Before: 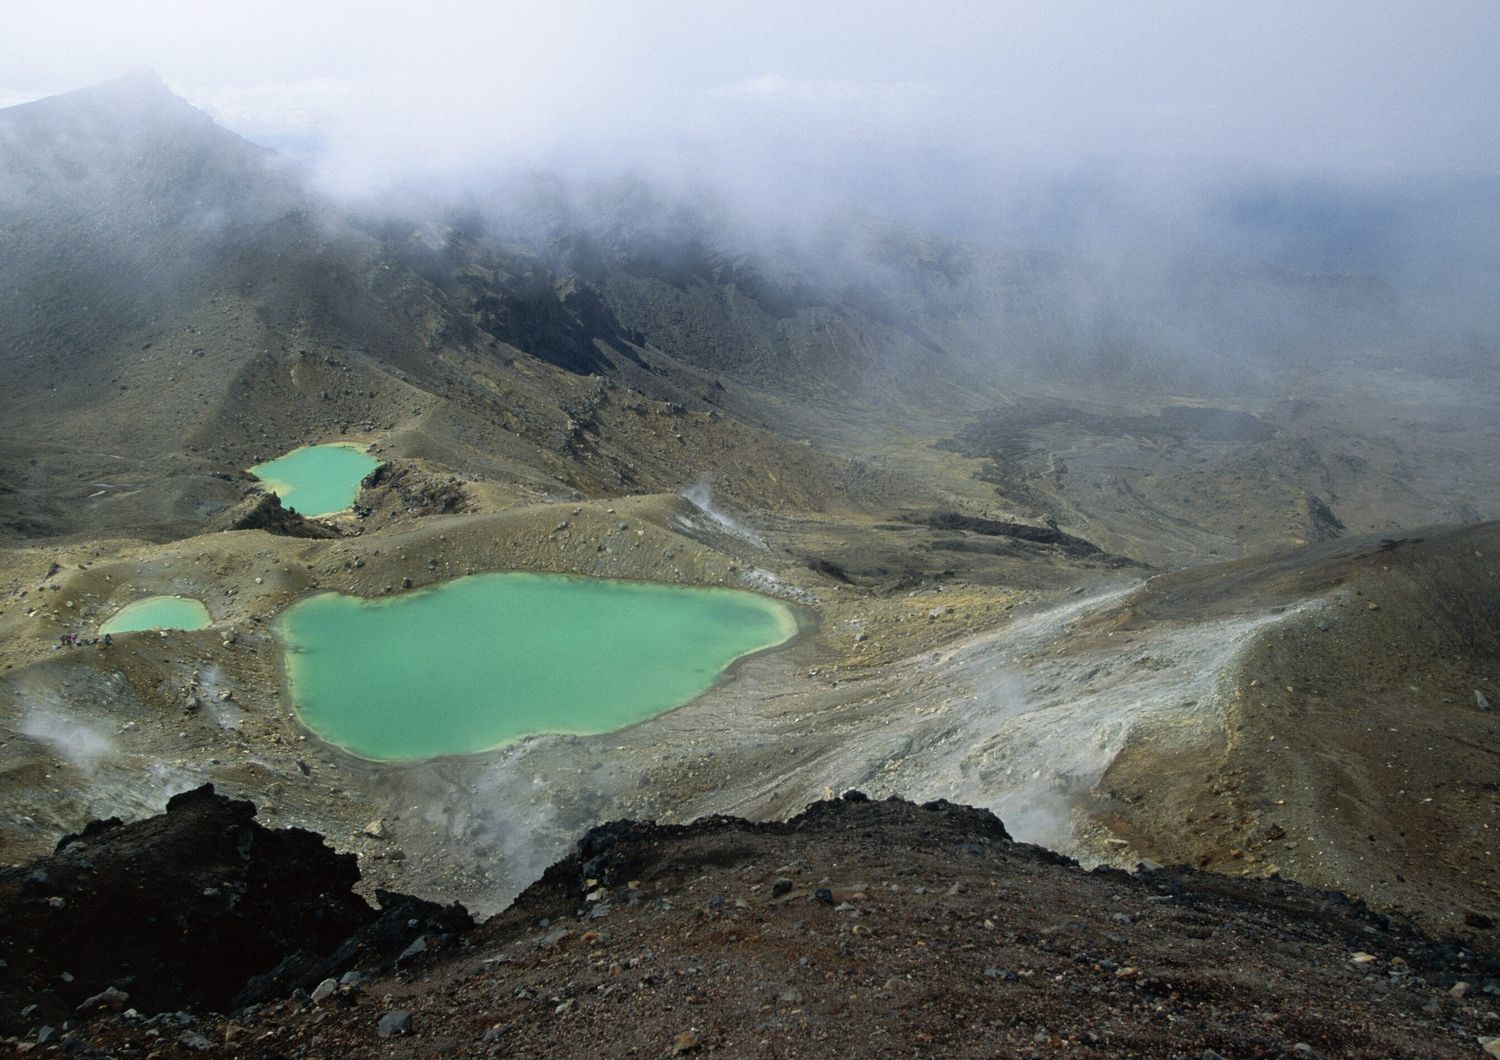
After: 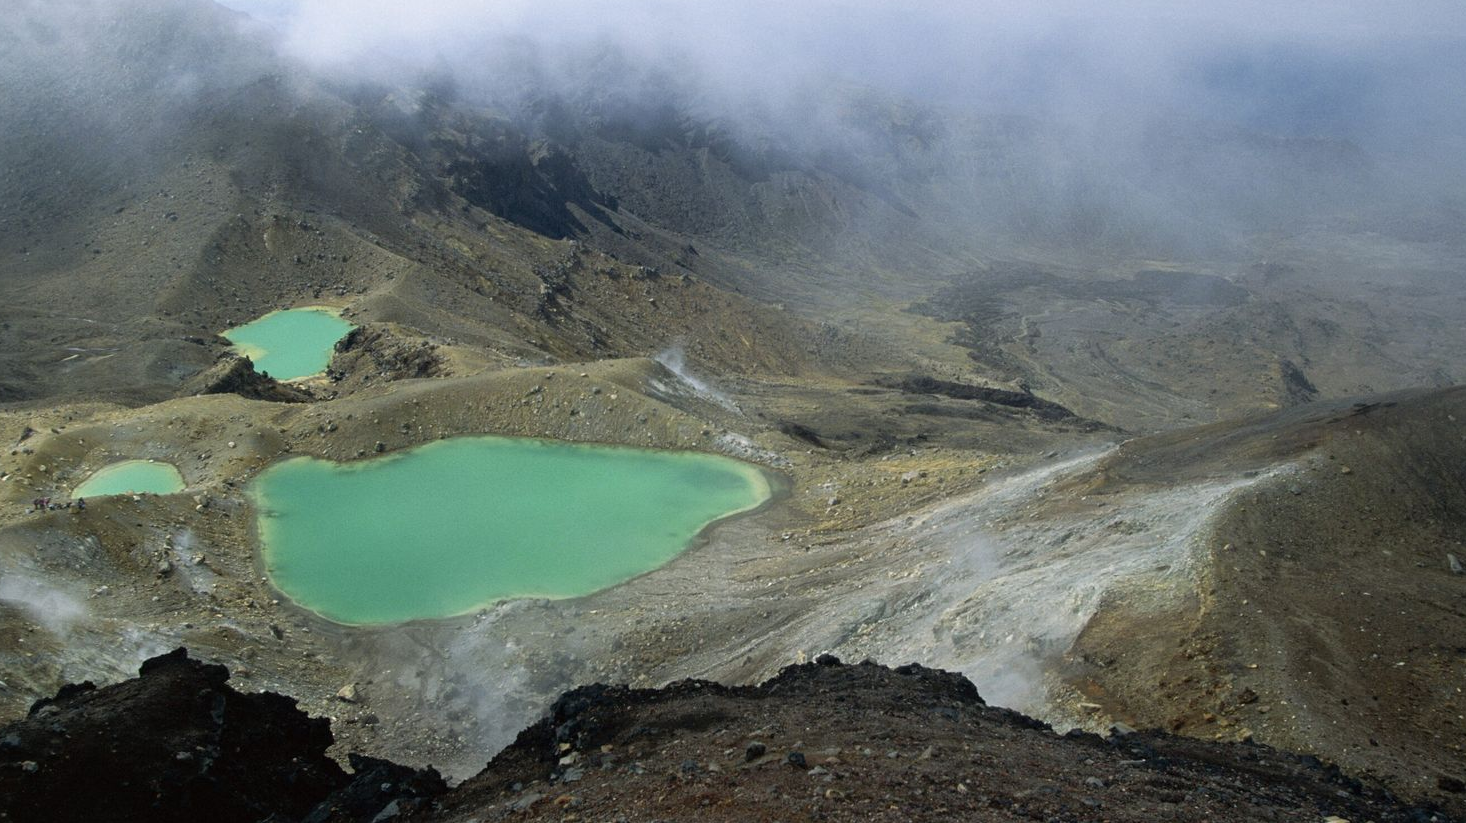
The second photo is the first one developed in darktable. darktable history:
crop and rotate: left 1.895%, top 12.911%, right 0.309%, bottom 9.368%
